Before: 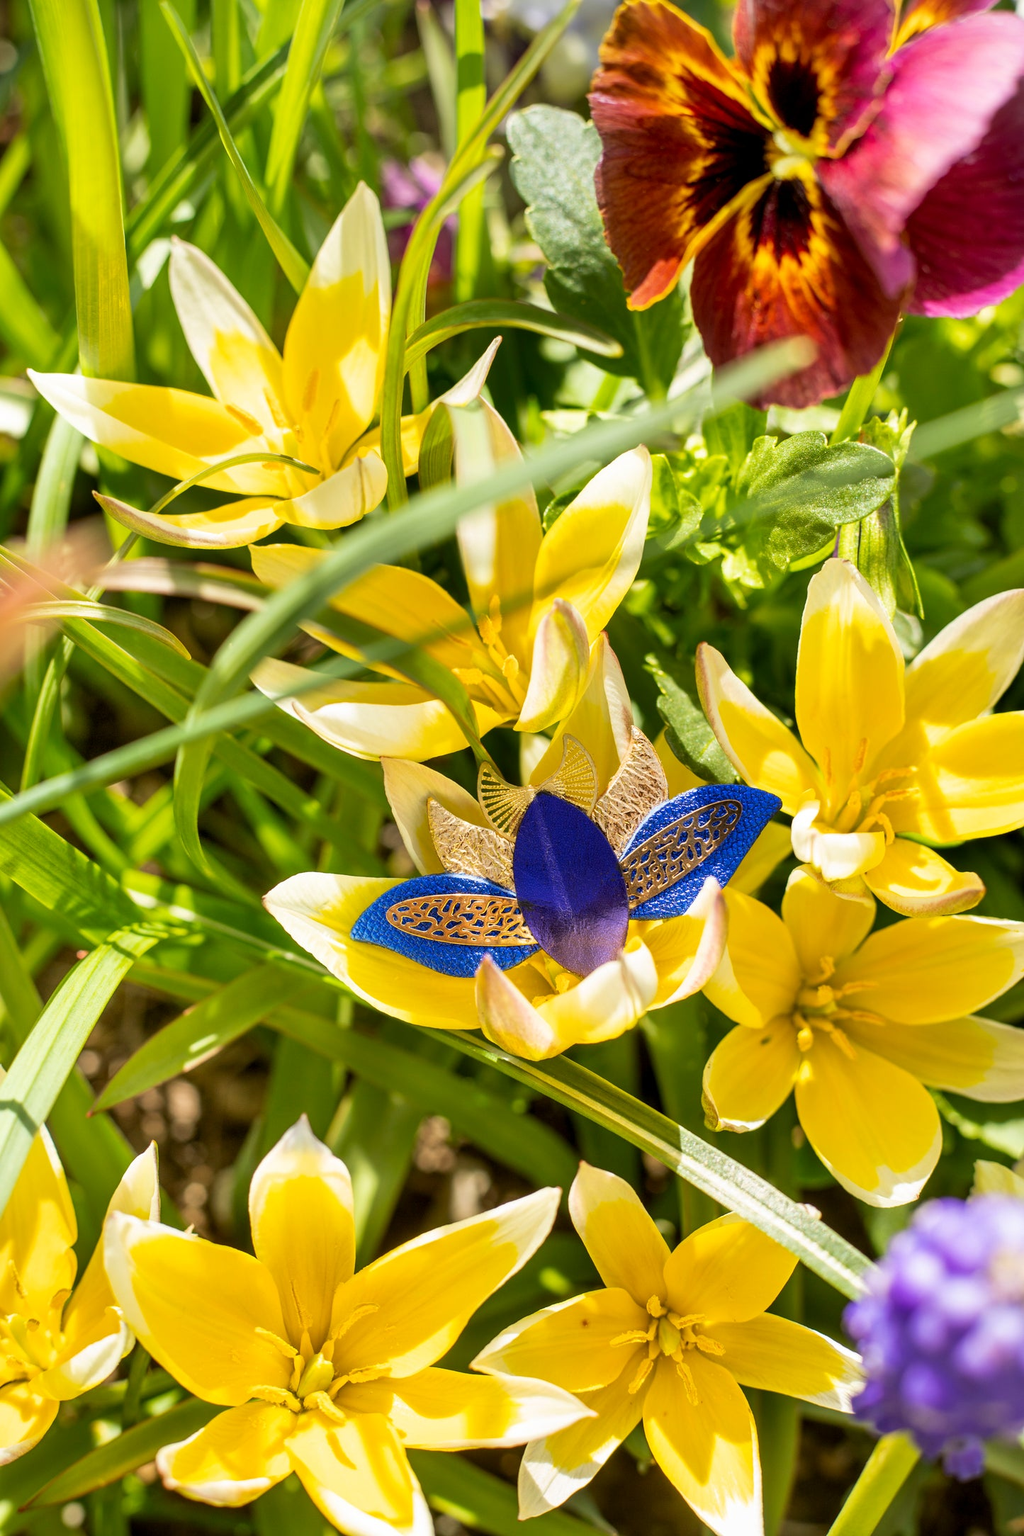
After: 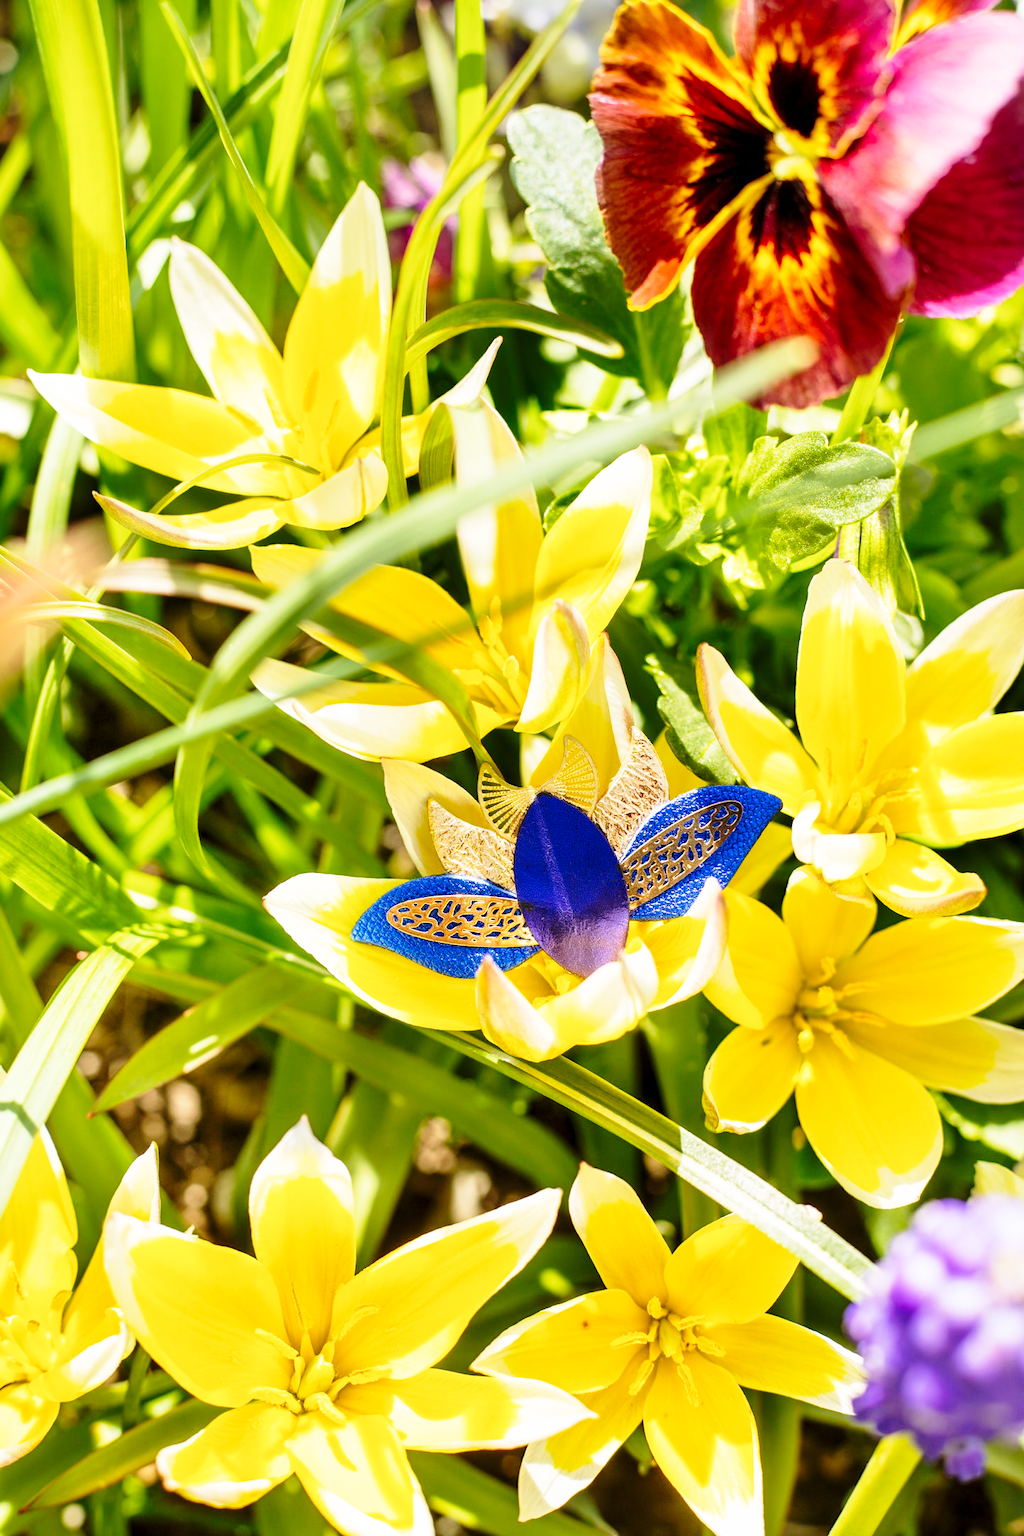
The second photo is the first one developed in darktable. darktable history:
crop: bottom 0.071%
base curve: curves: ch0 [(0, 0) (0.028, 0.03) (0.121, 0.232) (0.46, 0.748) (0.859, 0.968) (1, 1)], preserve colors none
